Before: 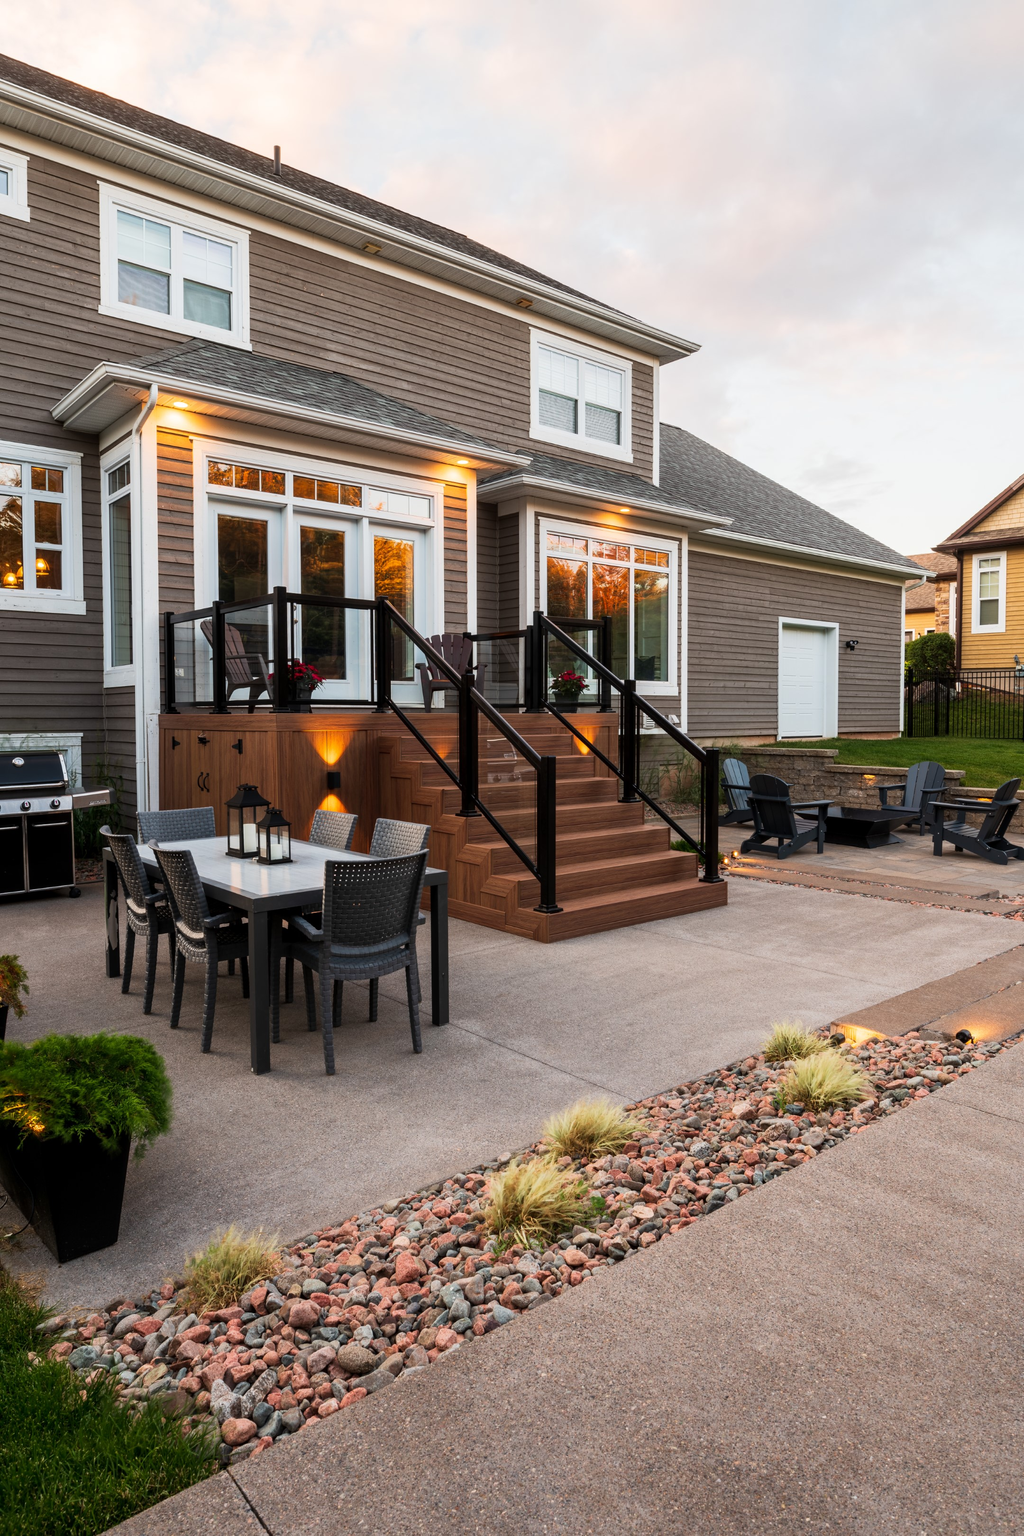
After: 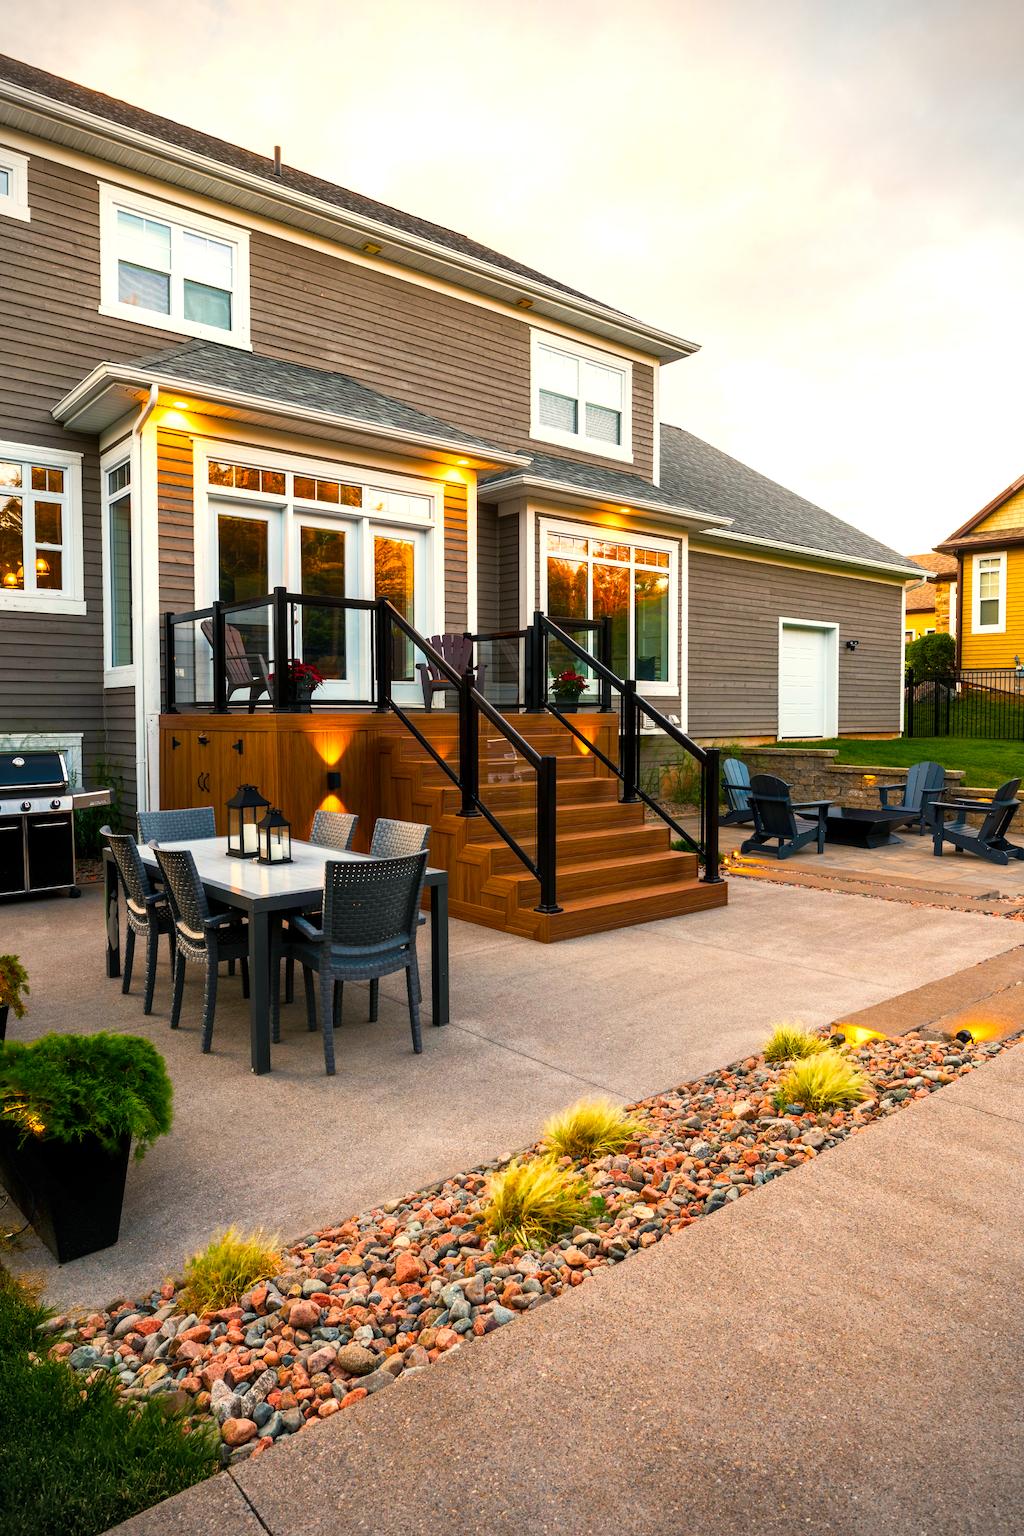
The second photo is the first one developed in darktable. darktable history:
vignetting: dithering 8-bit output, unbound false
color balance rgb: shadows lift › chroma 2.014%, shadows lift › hue 186.93°, highlights gain › chroma 3.008%, highlights gain › hue 77.78°, linear chroma grading › global chroma 15.404%, perceptual saturation grading › global saturation 37.158%, perceptual saturation grading › shadows 34.651%, perceptual brilliance grading › global brilliance 12.559%
